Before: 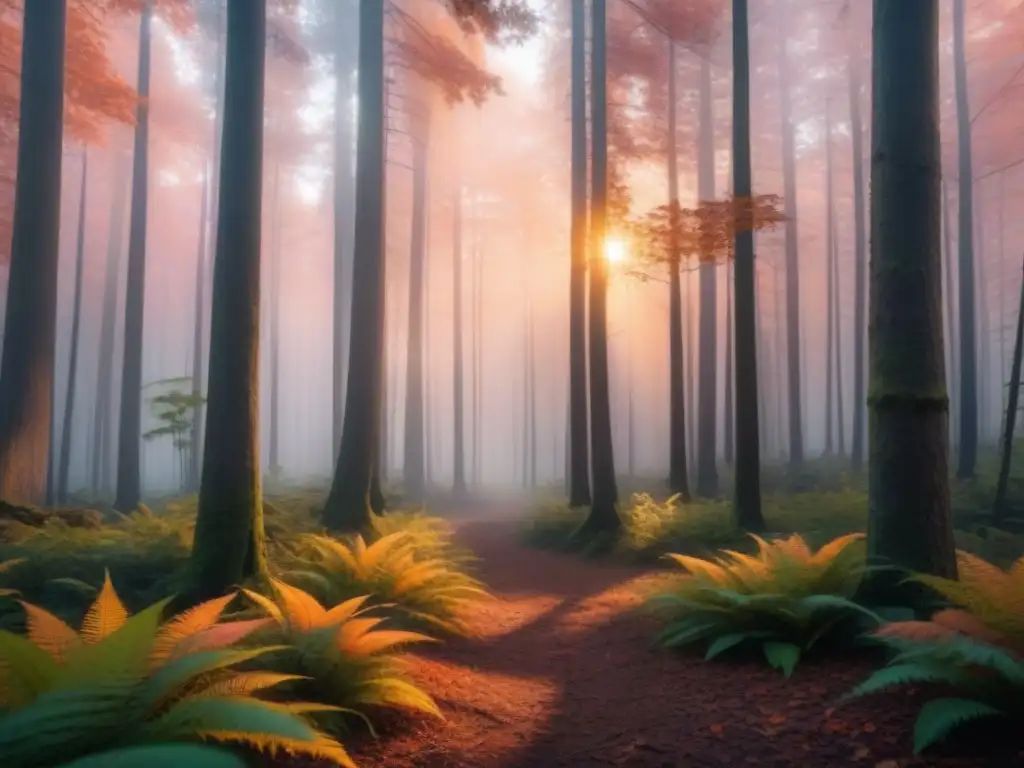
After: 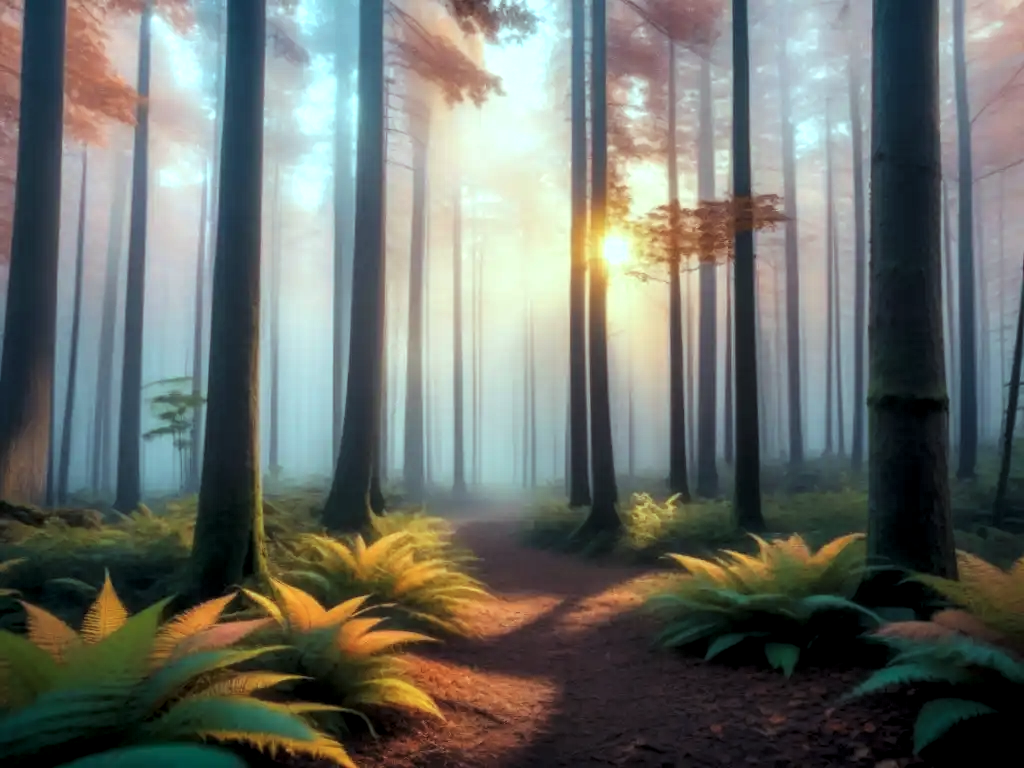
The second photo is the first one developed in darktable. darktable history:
local contrast: on, module defaults
levels: levels [0.052, 0.496, 0.908]
color balance rgb: shadows lift › chroma 7.23%, shadows lift › hue 246.48°, highlights gain › chroma 5.38%, highlights gain › hue 196.93°, white fulcrum 1 EV
